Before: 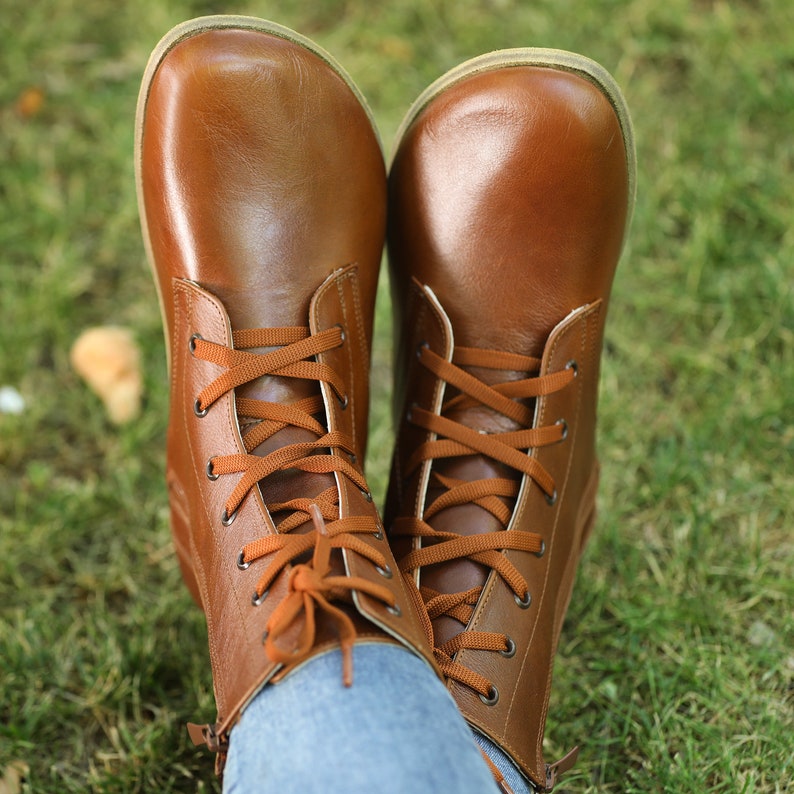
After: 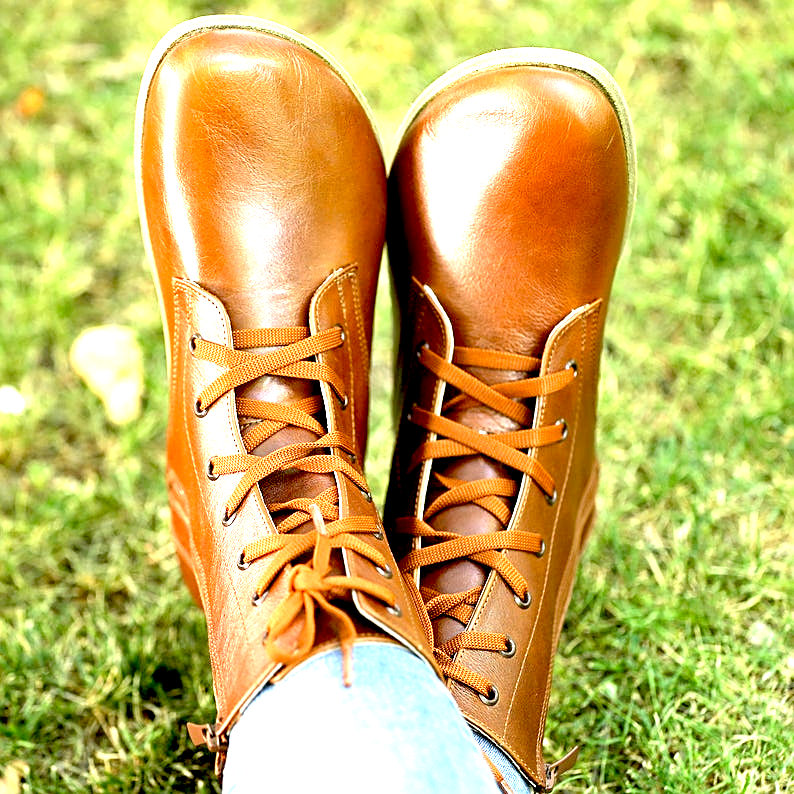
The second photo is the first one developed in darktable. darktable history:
sharpen: on, module defaults
exposure: black level correction 0.016, exposure 1.793 EV, compensate exposure bias true, compensate highlight preservation false
